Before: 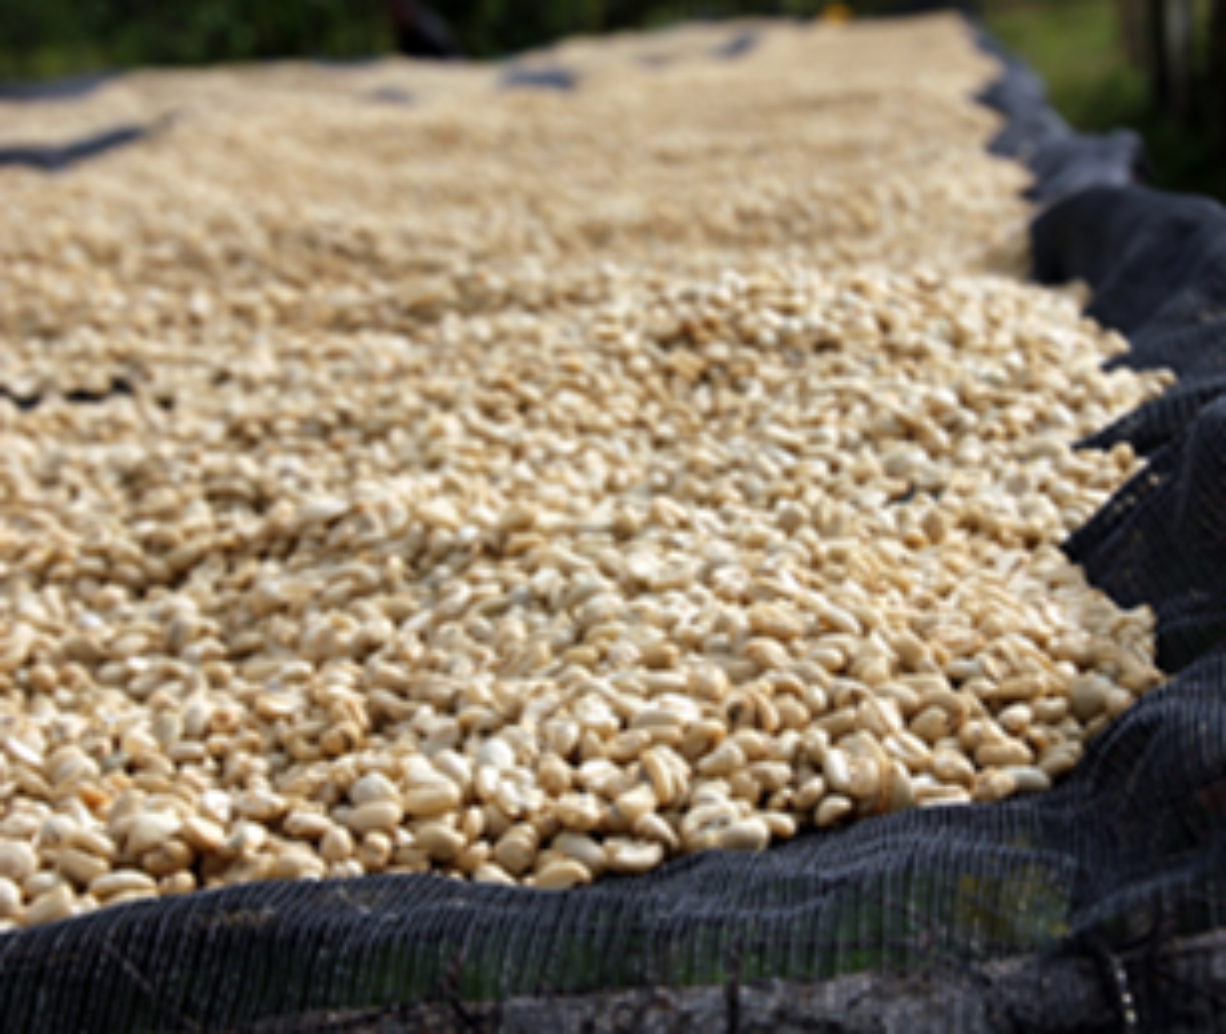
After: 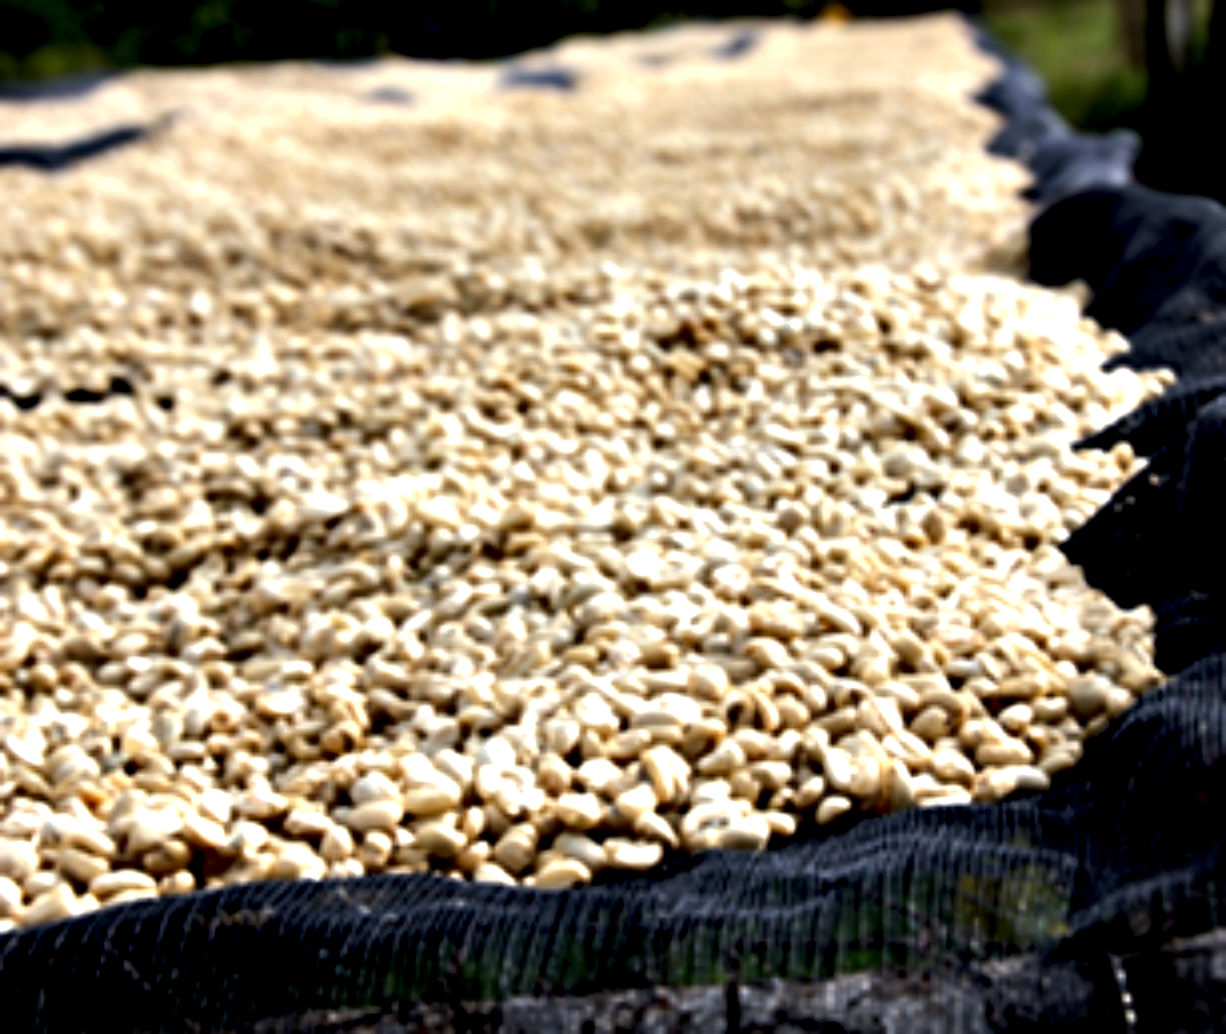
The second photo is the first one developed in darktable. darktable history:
contrast equalizer: y [[0.6 ×6], [0.55 ×6], [0 ×6], [0 ×6], [0 ×6]]
exposure: black level correction 0.007, exposure 0.089 EV, compensate highlight preservation false
tone equalizer: -8 EV -0.422 EV, -7 EV -0.406 EV, -6 EV -0.294 EV, -5 EV -0.242 EV, -3 EV 0.194 EV, -2 EV 0.337 EV, -1 EV 0.396 EV, +0 EV 0.444 EV, edges refinement/feathering 500, mask exposure compensation -1.57 EV, preserve details no
